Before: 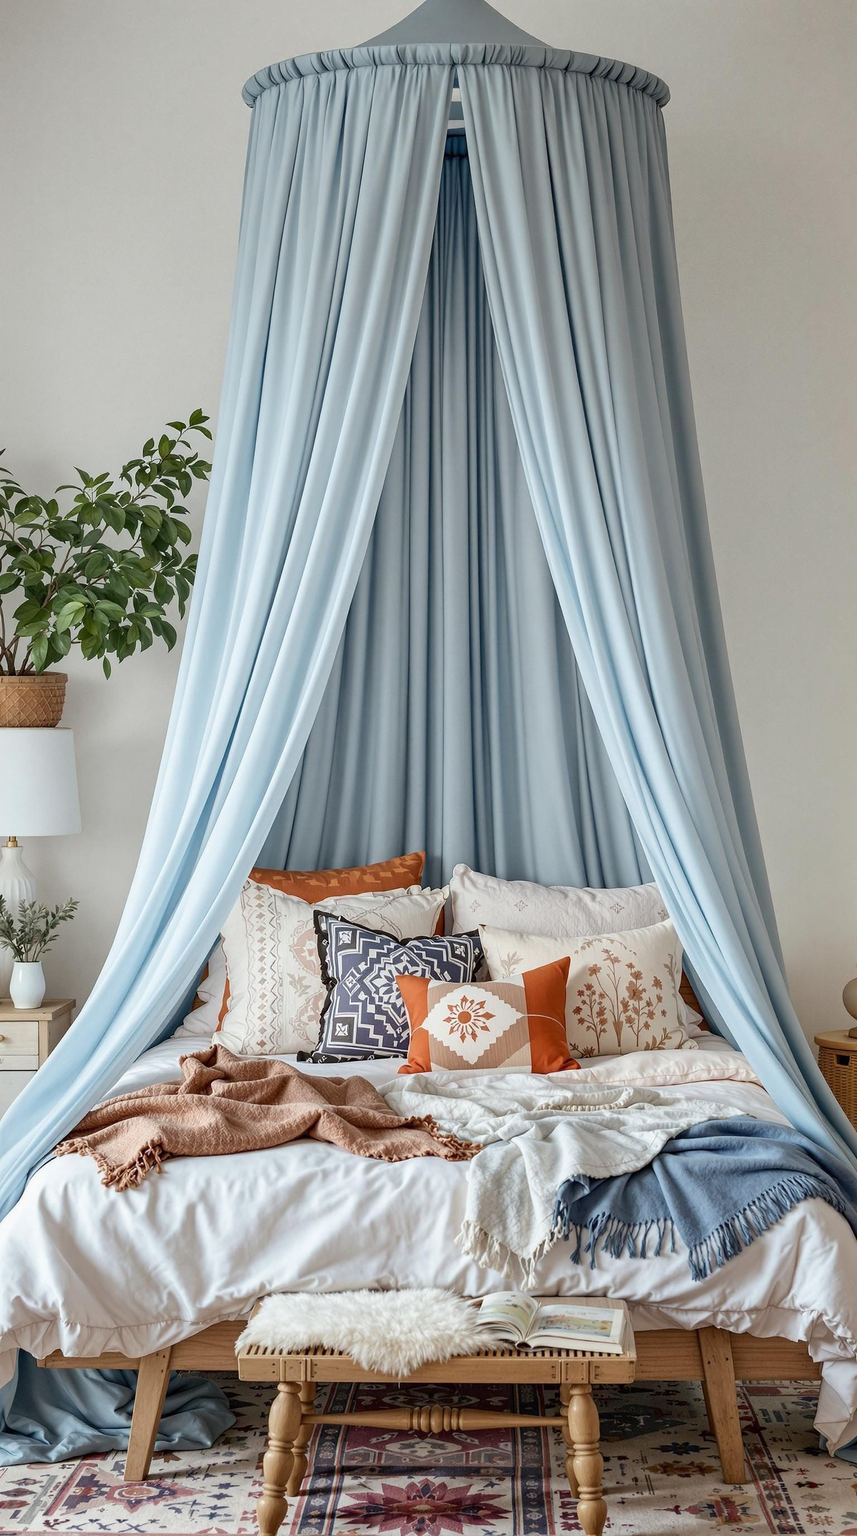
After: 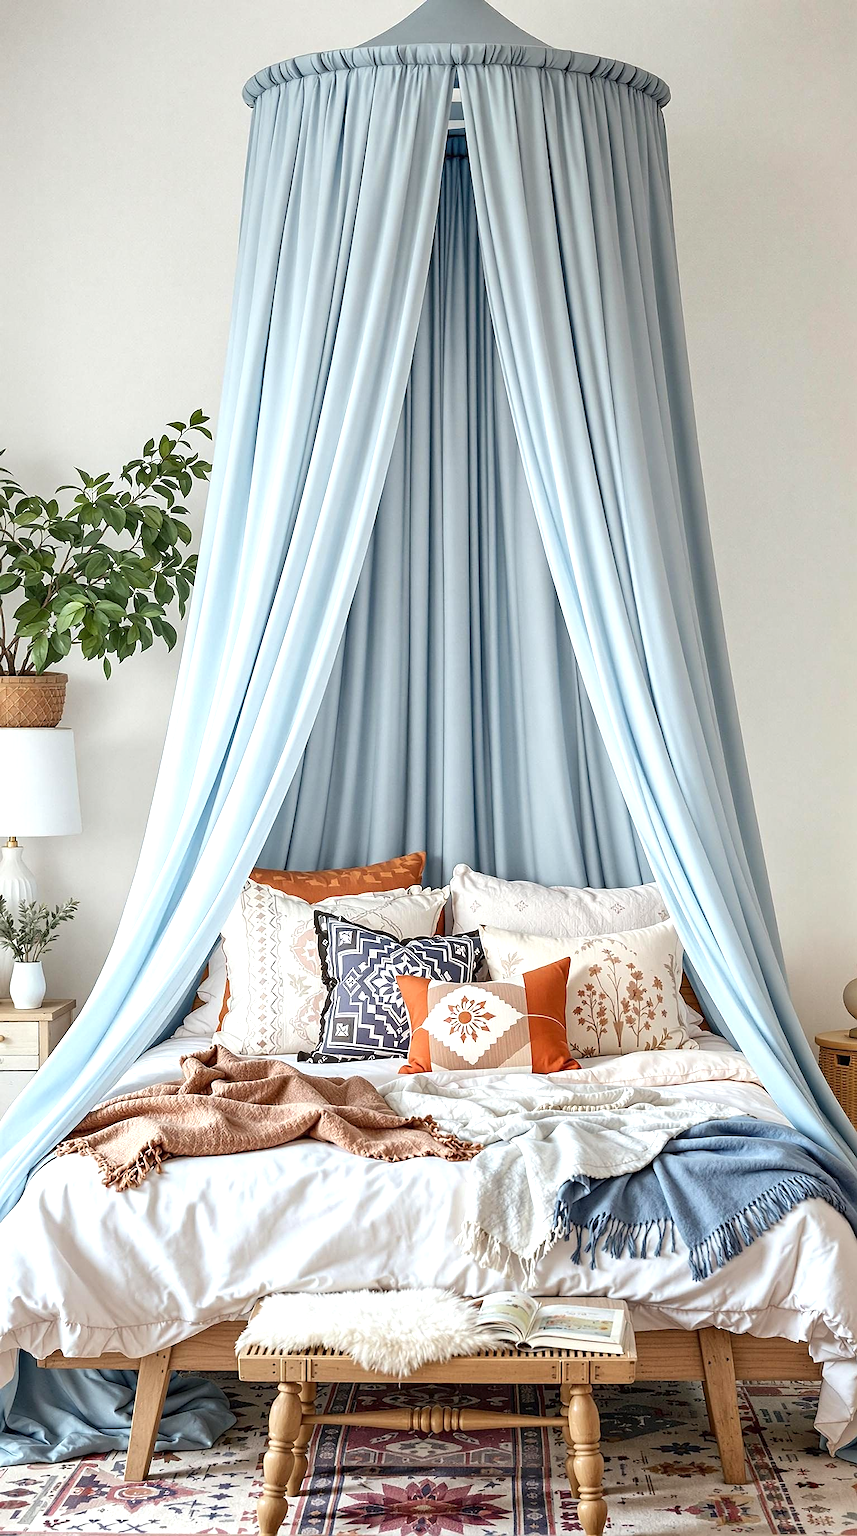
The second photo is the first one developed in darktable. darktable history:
sharpen: on, module defaults
exposure: exposure 0.601 EV, compensate highlight preservation false
